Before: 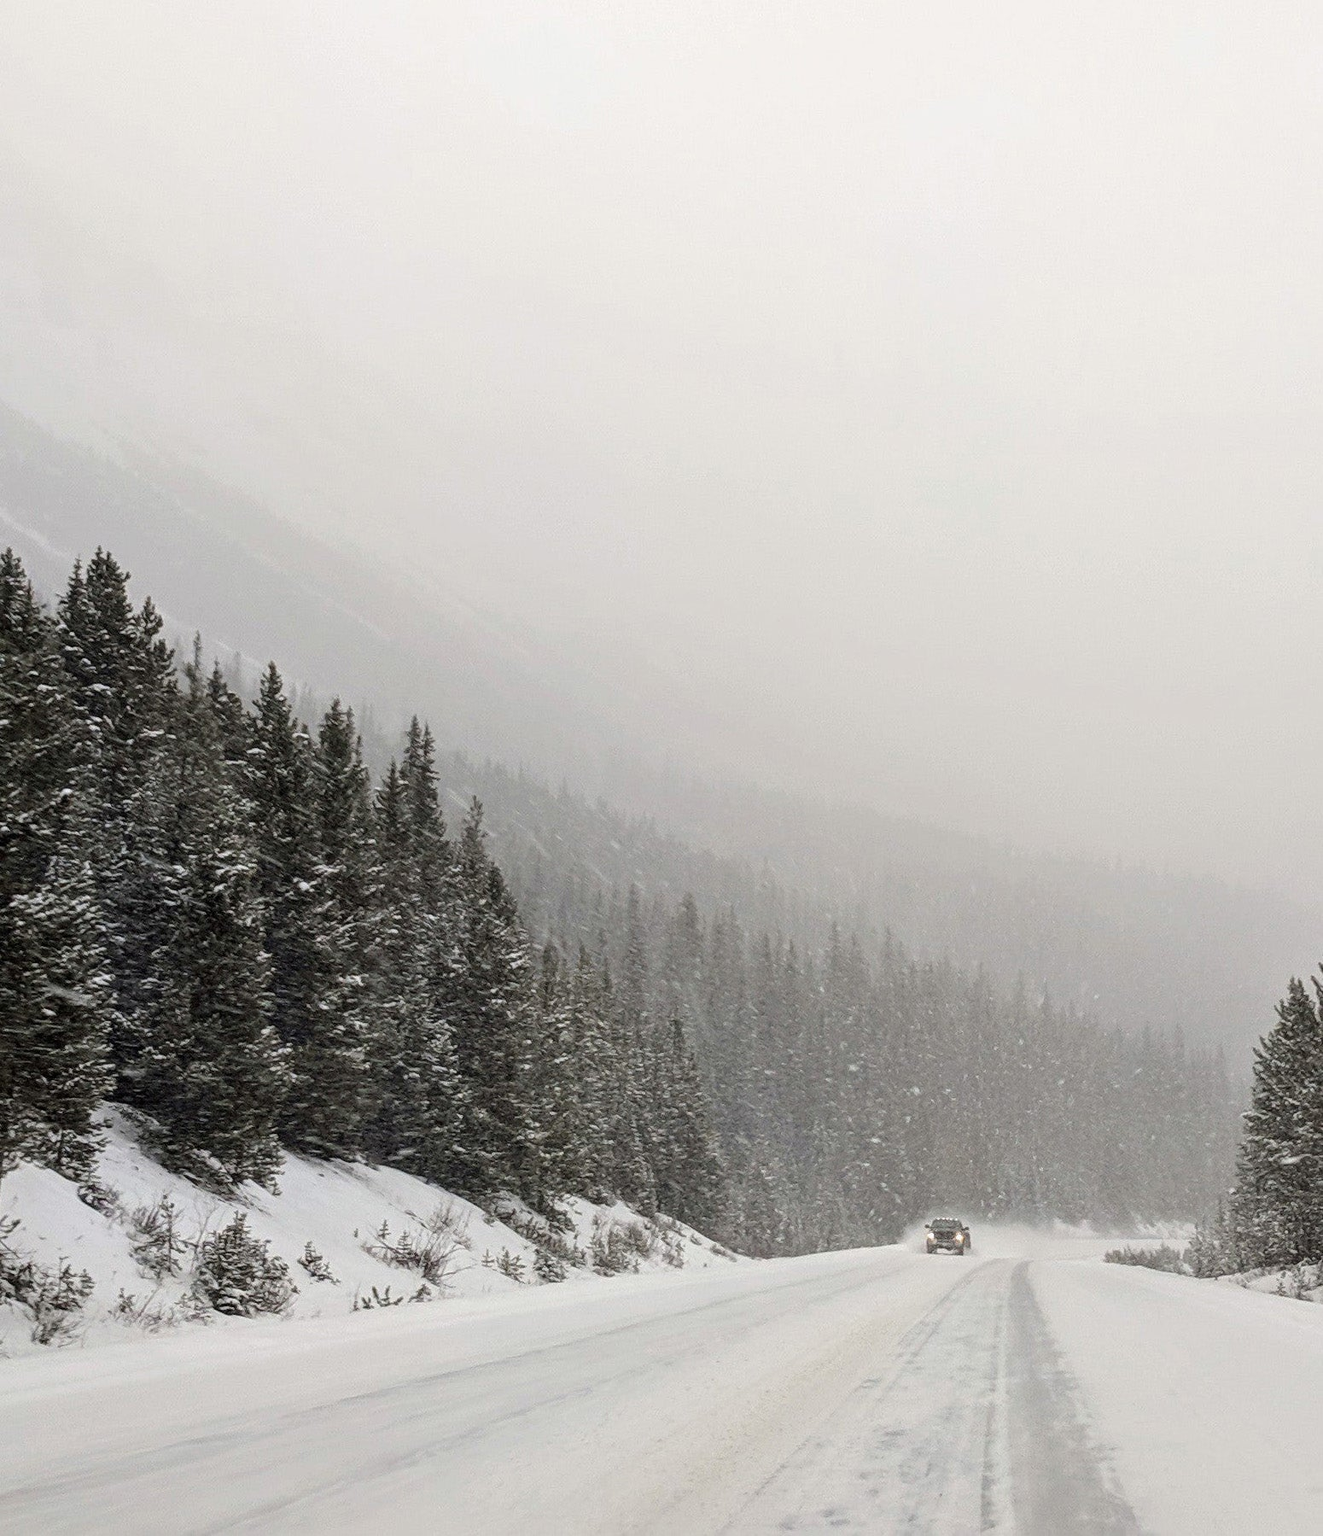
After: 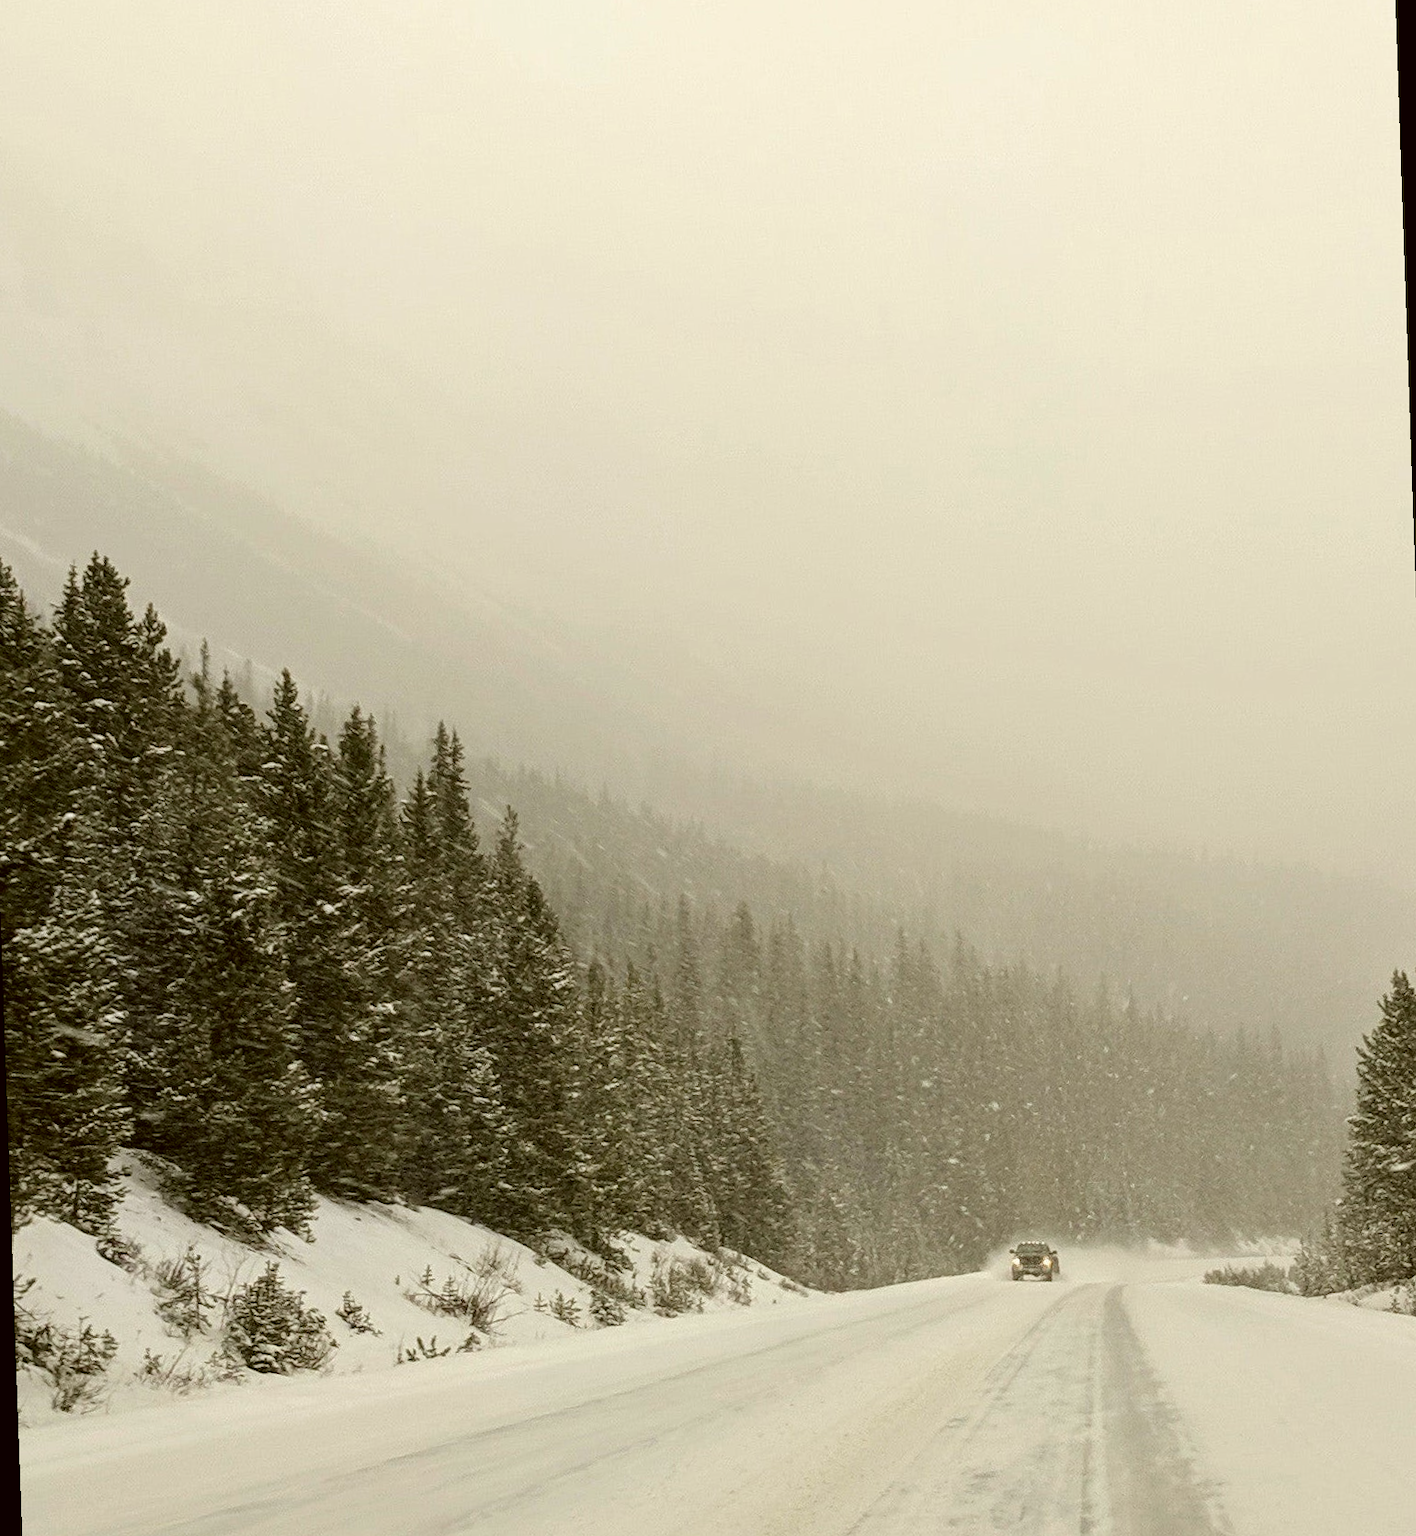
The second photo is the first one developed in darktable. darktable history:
color correction: highlights a* -1.43, highlights b* 10.12, shadows a* 0.395, shadows b* 19.35
rotate and perspective: rotation -2°, crop left 0.022, crop right 0.978, crop top 0.049, crop bottom 0.951
